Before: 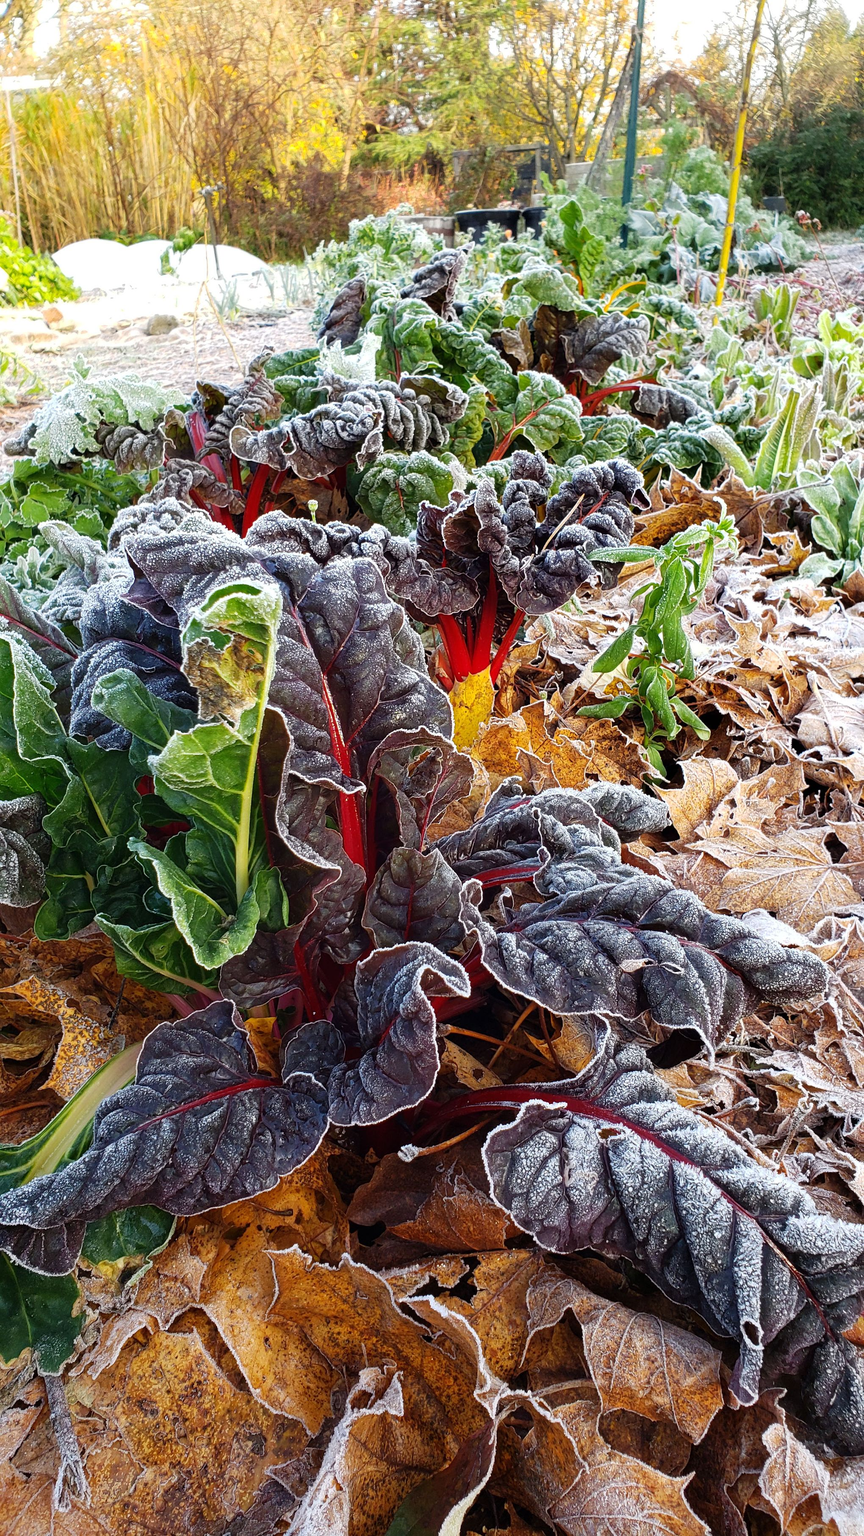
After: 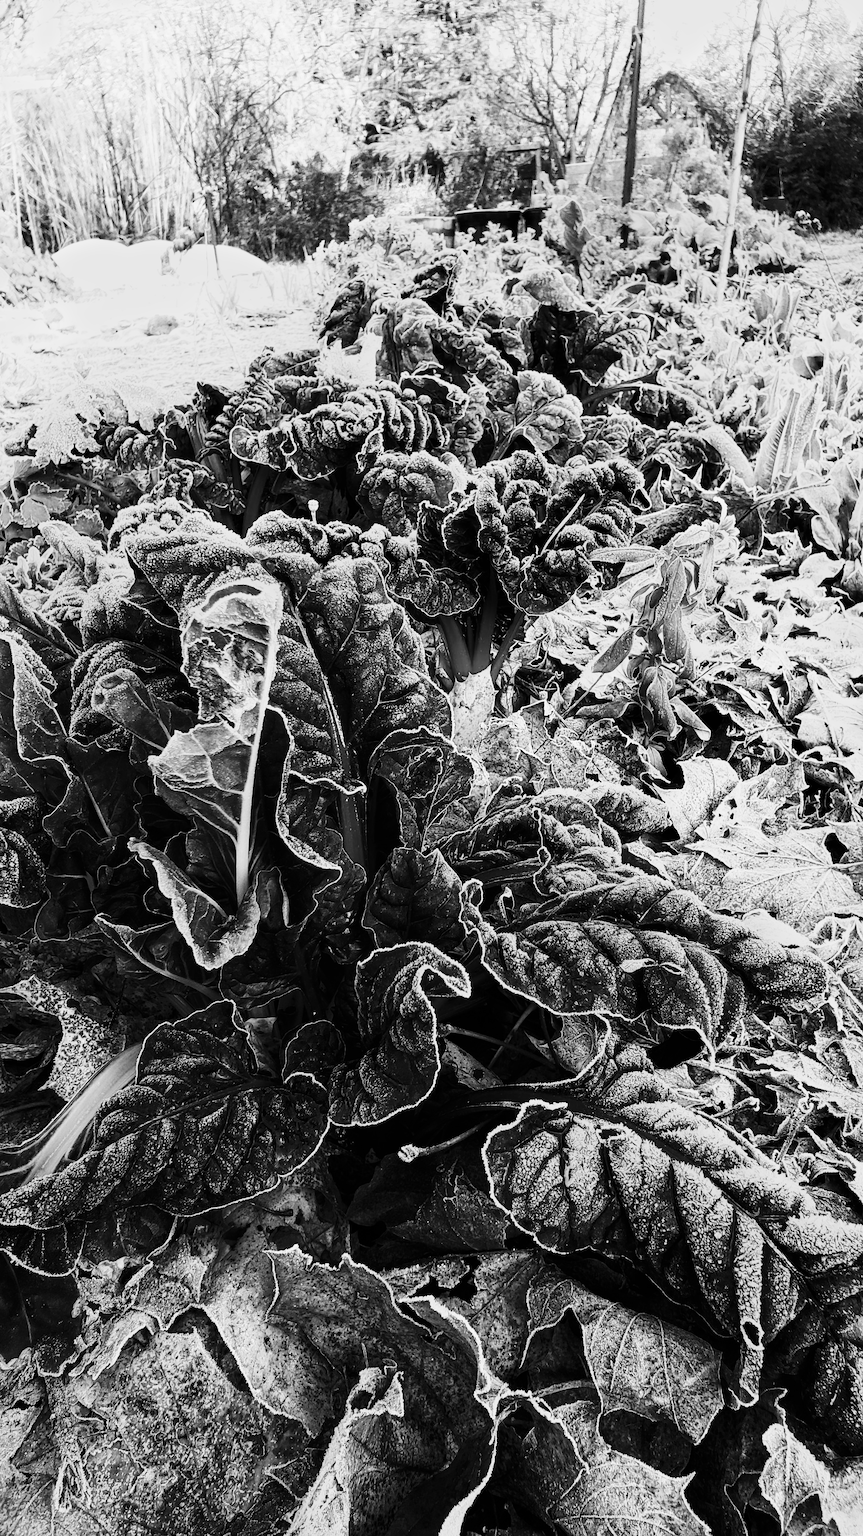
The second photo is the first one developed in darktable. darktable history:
monochrome: a 26.22, b 42.67, size 0.8
contrast brightness saturation: contrast 0.5, saturation -0.1
